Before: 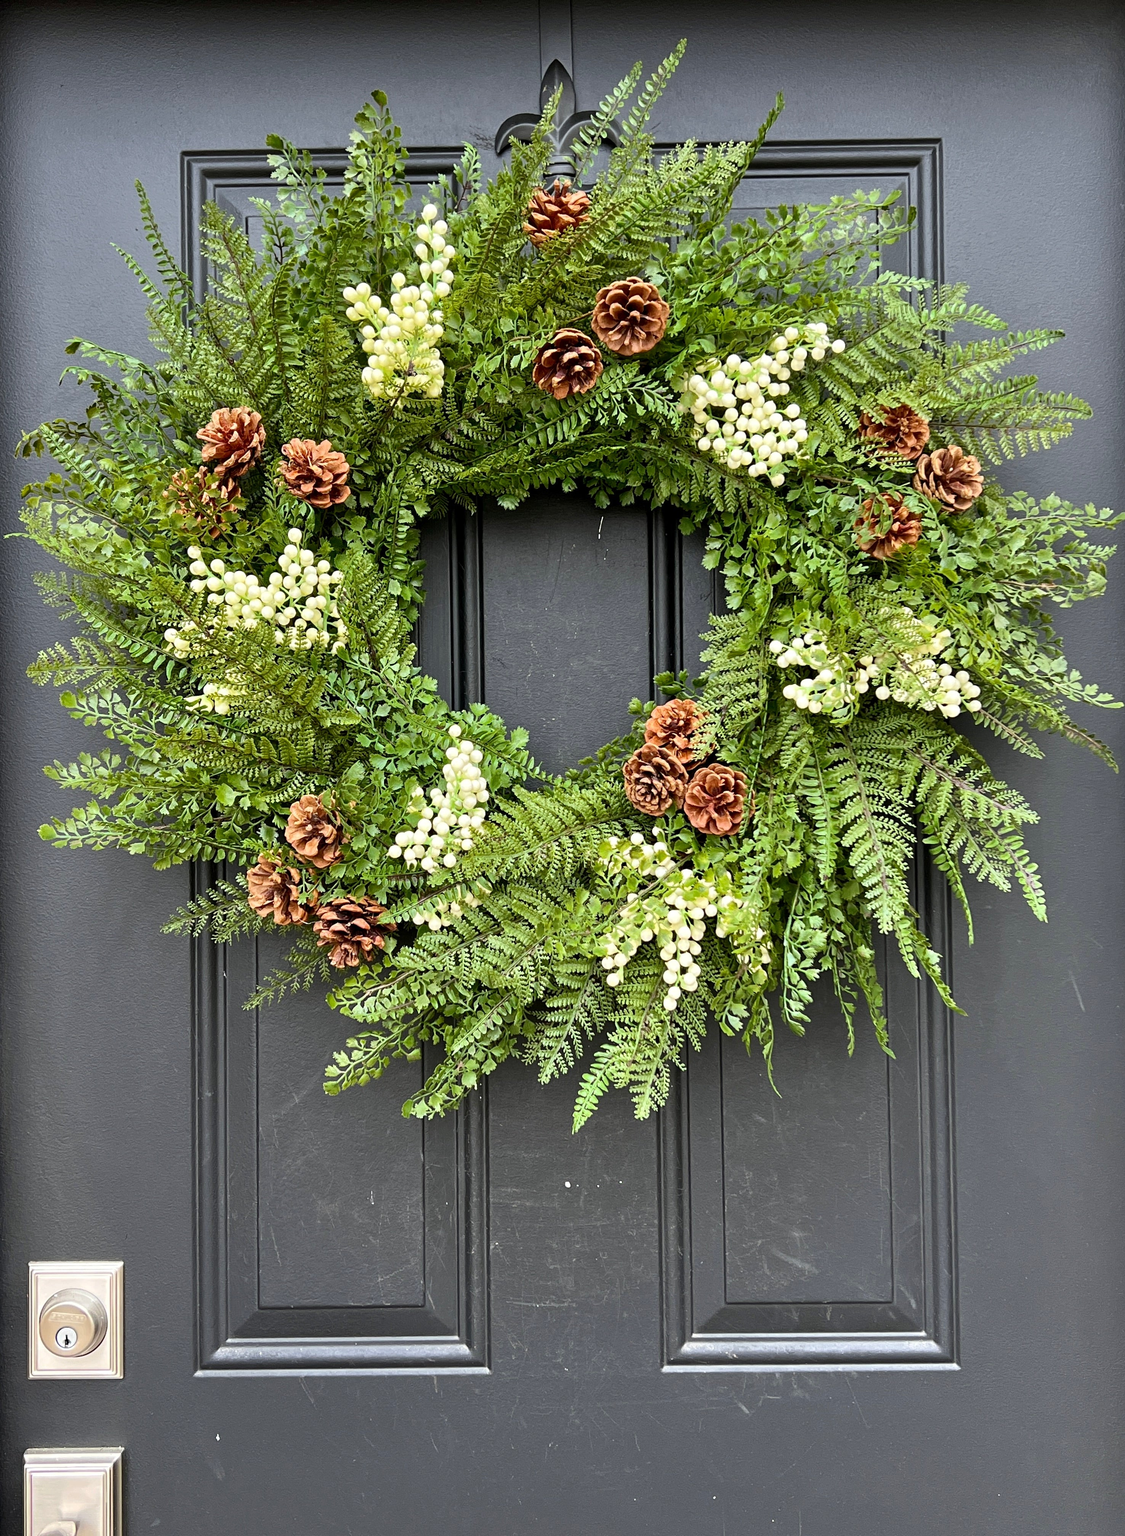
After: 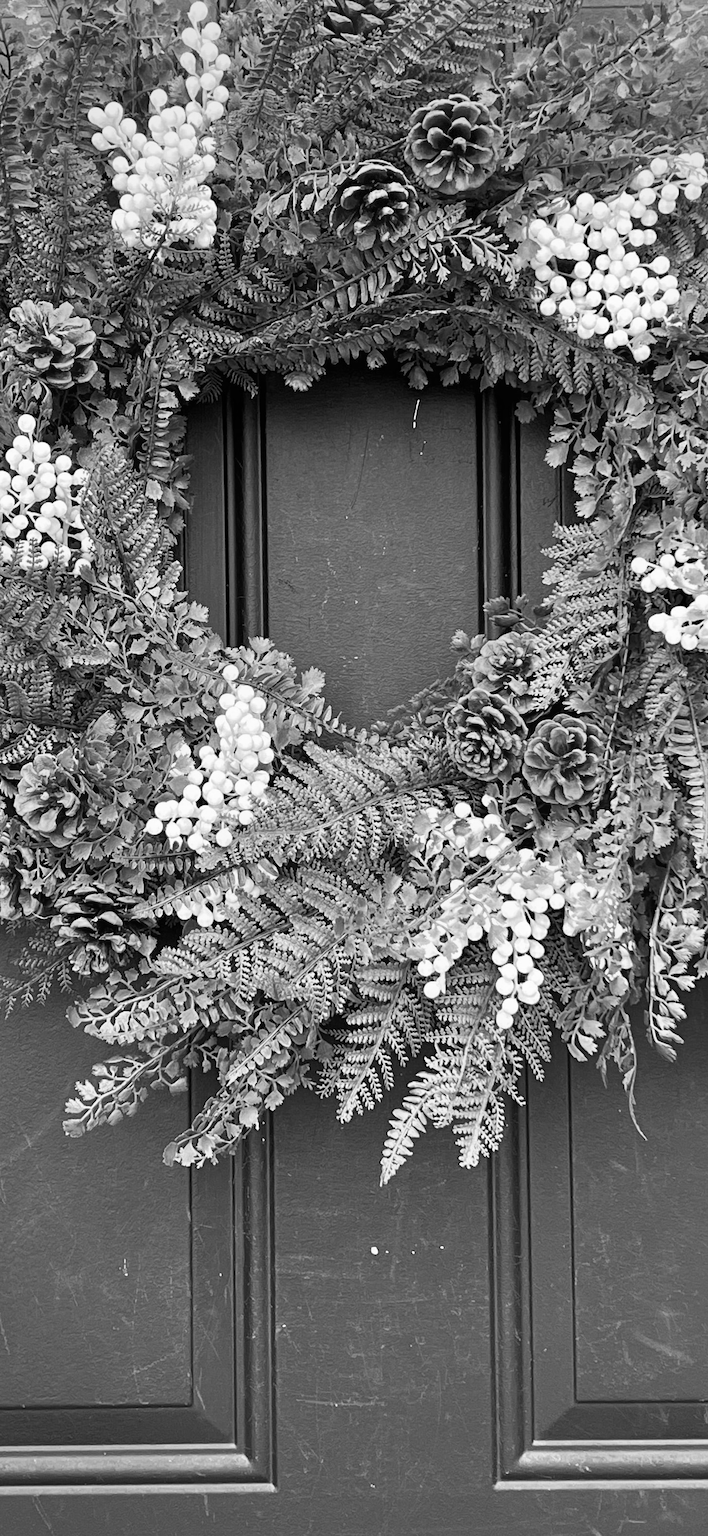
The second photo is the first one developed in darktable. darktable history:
crop and rotate: angle 0.02°, left 24.353%, top 13.219%, right 26.156%, bottom 8.224%
contrast equalizer: y [[0.5, 0.5, 0.472, 0.5, 0.5, 0.5], [0.5 ×6], [0.5 ×6], [0 ×6], [0 ×6]]
monochrome: on, module defaults
vignetting: fall-off start 91%, fall-off radius 39.39%, brightness -0.182, saturation -0.3, width/height ratio 1.219, shape 1.3, dithering 8-bit output, unbound false
